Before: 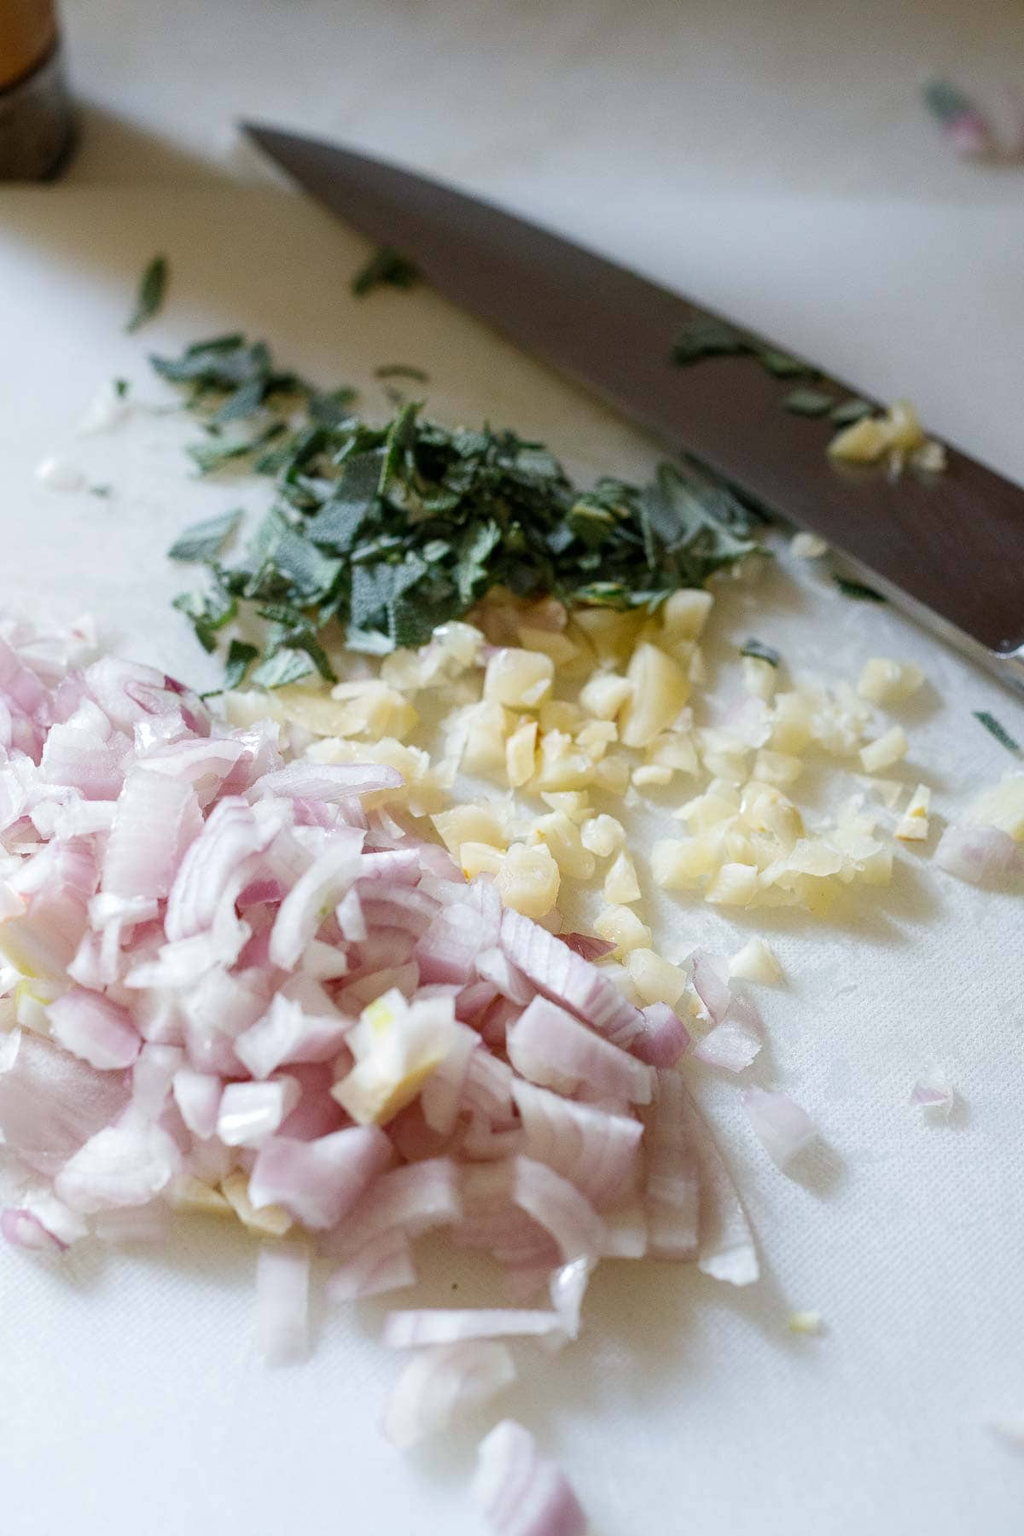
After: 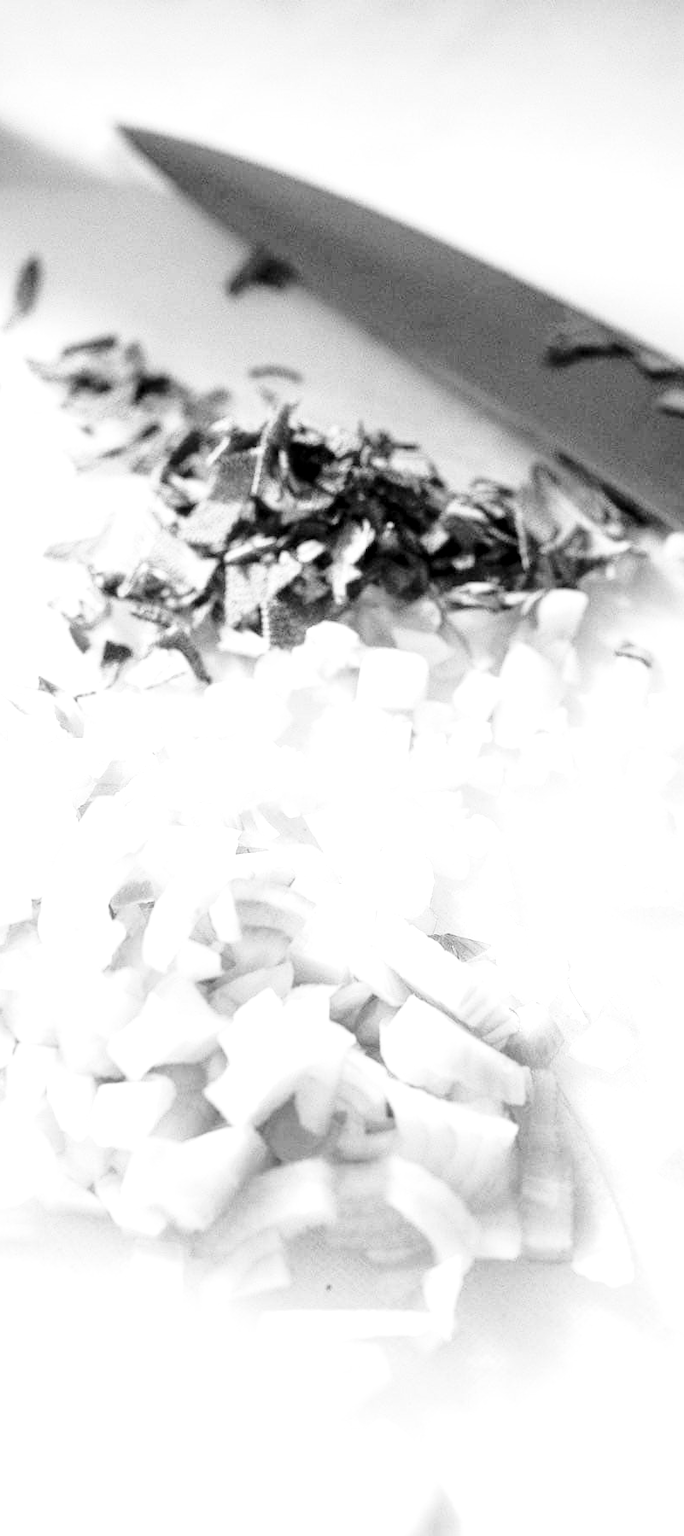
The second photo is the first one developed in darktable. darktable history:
color calibration: output gray [0.714, 0.278, 0, 0], illuminant as shot in camera, x 0.379, y 0.397, temperature 4141.54 K, saturation algorithm version 1 (2020)
color balance rgb: global offset › luminance -0.494%, perceptual saturation grading › global saturation 20%, perceptual saturation grading › highlights -13.969%, perceptual saturation grading › shadows 50.124%
crop and rotate: left 12.36%, right 20.786%
base curve: curves: ch0 [(0, 0) (0.028, 0.03) (0.121, 0.232) (0.46, 0.748) (0.859, 0.968) (1, 1)], preserve colors none
exposure: exposure 1.234 EV, compensate highlight preservation false
